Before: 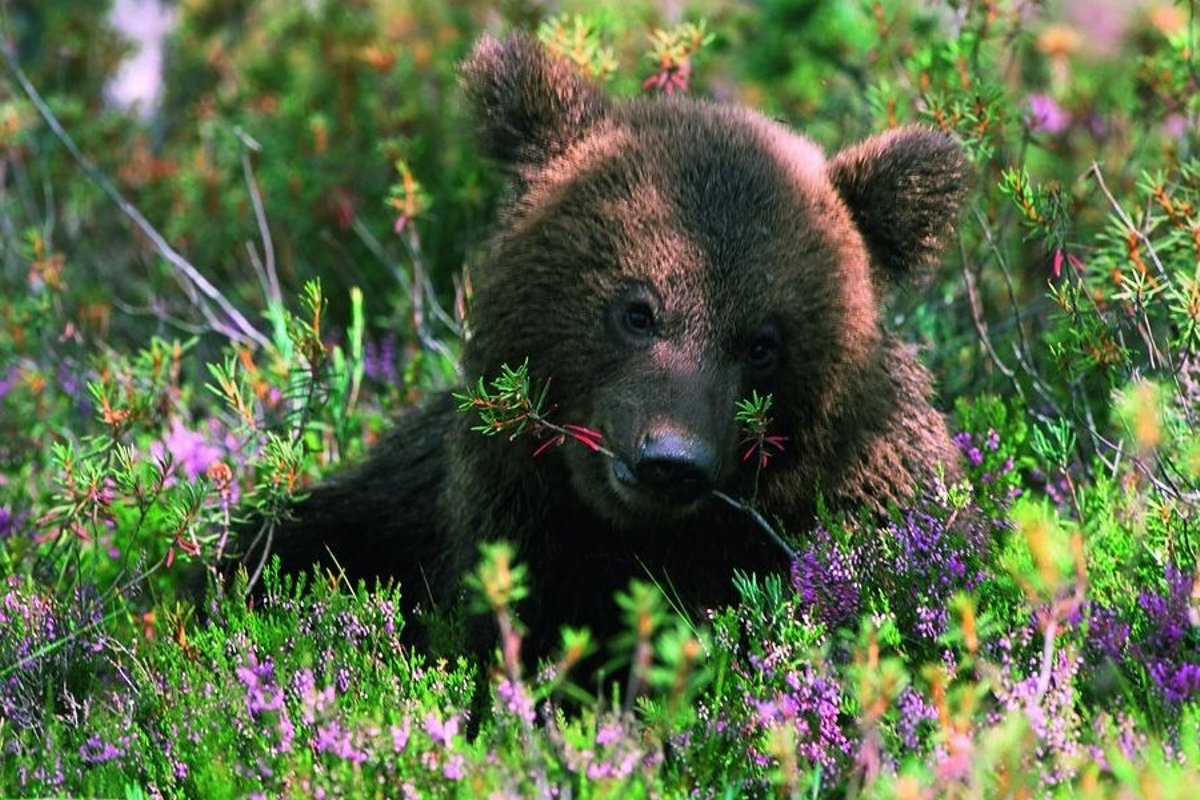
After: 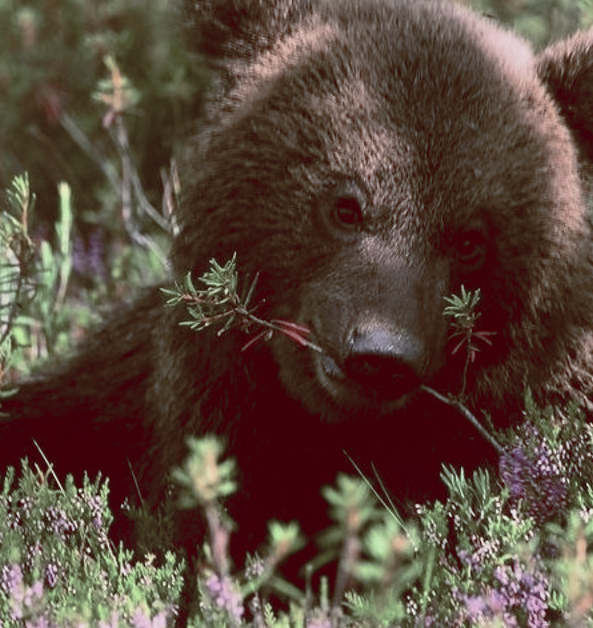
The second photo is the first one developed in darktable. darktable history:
exposure: compensate highlight preservation false
crop and rotate: angle 0.02°, left 24.353%, top 13.219%, right 26.156%, bottom 8.224%
bloom: size 16%, threshold 98%, strength 20%
color balance rgb: shadows lift › luminance 1%, shadows lift › chroma 0.2%, shadows lift › hue 20°, power › luminance 1%, power › chroma 0.4%, power › hue 34°, highlights gain › luminance 0.8%, highlights gain › chroma 0.4%, highlights gain › hue 44°, global offset › chroma 0.4%, global offset › hue 34°, white fulcrum 0.08 EV, linear chroma grading › shadows -7%, linear chroma grading › highlights -7%, linear chroma grading › global chroma -10%, linear chroma grading › mid-tones -8%, perceptual saturation grading › global saturation -28%, perceptual saturation grading › highlights -20%, perceptual saturation grading › mid-tones -24%, perceptual saturation grading › shadows -24%, perceptual brilliance grading › global brilliance -1%, perceptual brilliance grading › highlights -1%, perceptual brilliance grading › mid-tones -1%, perceptual brilliance grading › shadows -1%, global vibrance -17%, contrast -6%
